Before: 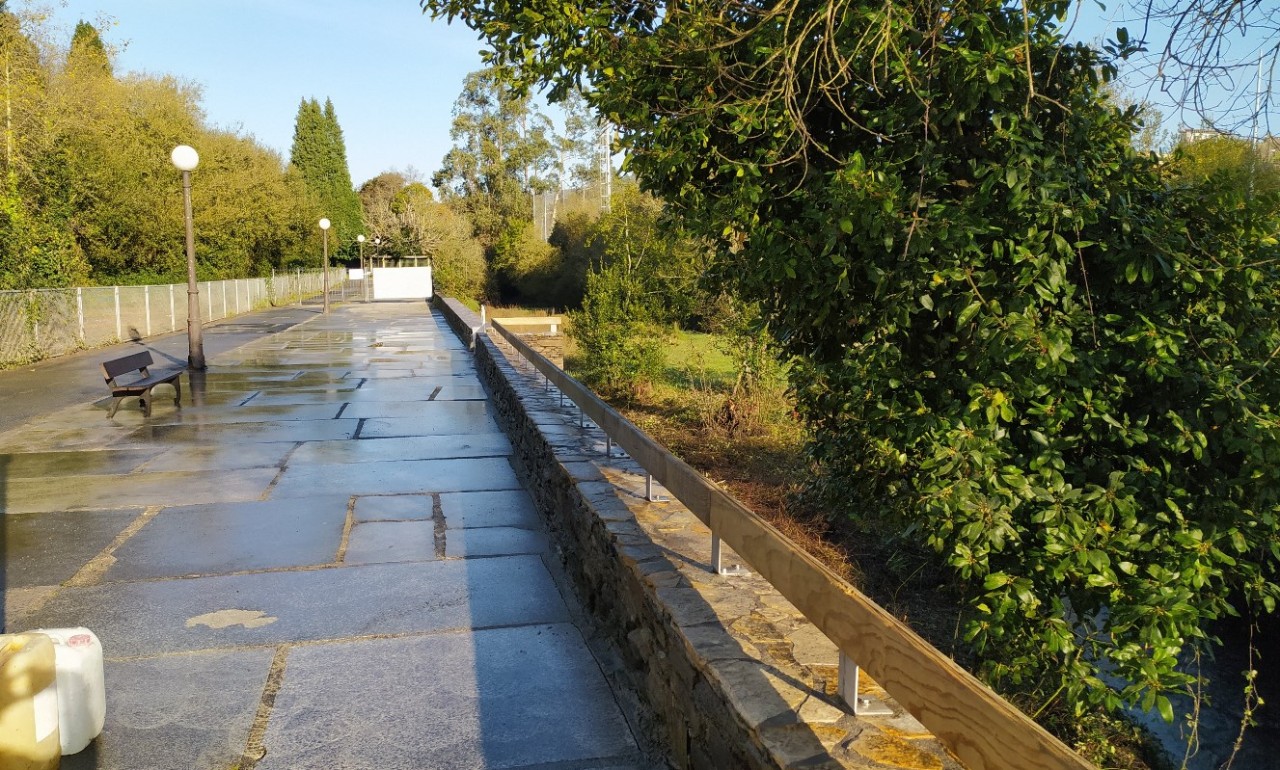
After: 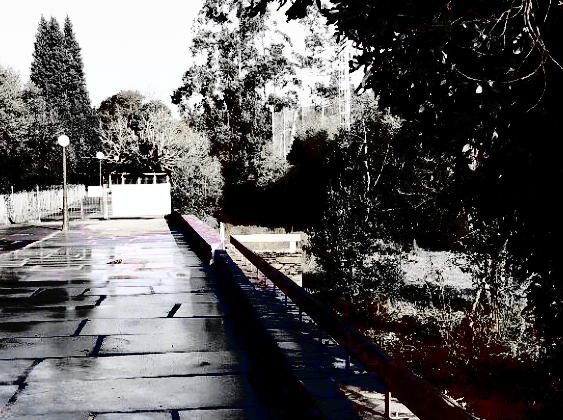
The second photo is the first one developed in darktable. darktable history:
exposure: exposure -0.057 EV, compensate exposure bias true, compensate highlight preservation false
tone curve: curves: ch0 [(0, 0) (0.003, 0.022) (0.011, 0.025) (0.025, 0.025) (0.044, 0.029) (0.069, 0.042) (0.1, 0.068) (0.136, 0.118) (0.177, 0.176) (0.224, 0.233) (0.277, 0.299) (0.335, 0.371) (0.399, 0.448) (0.468, 0.526) (0.543, 0.605) (0.623, 0.684) (0.709, 0.775) (0.801, 0.869) (0.898, 0.957) (1, 1)], color space Lab, linked channels, preserve colors none
tone equalizer: mask exposure compensation -0.49 EV
contrast brightness saturation: contrast 0.782, brightness -0.996, saturation 0.984
crop: left 20.411%, top 10.792%, right 35.58%, bottom 34.563%
color zones: curves: ch0 [(0, 0.278) (0.143, 0.5) (0.286, 0.5) (0.429, 0.5) (0.571, 0.5) (0.714, 0.5) (0.857, 0.5) (1, 0.5)]; ch1 [(0, 1) (0.143, 0.165) (0.286, 0) (0.429, 0) (0.571, 0) (0.714, 0) (0.857, 0.5) (1, 0.5)]; ch2 [(0, 0.508) (0.143, 0.5) (0.286, 0.5) (0.429, 0.5) (0.571, 0.5) (0.714, 0.5) (0.857, 0.5) (1, 0.5)]
color calibration: gray › normalize channels true, illuminant as shot in camera, x 0.358, y 0.373, temperature 4628.91 K, gamut compression 0.03
